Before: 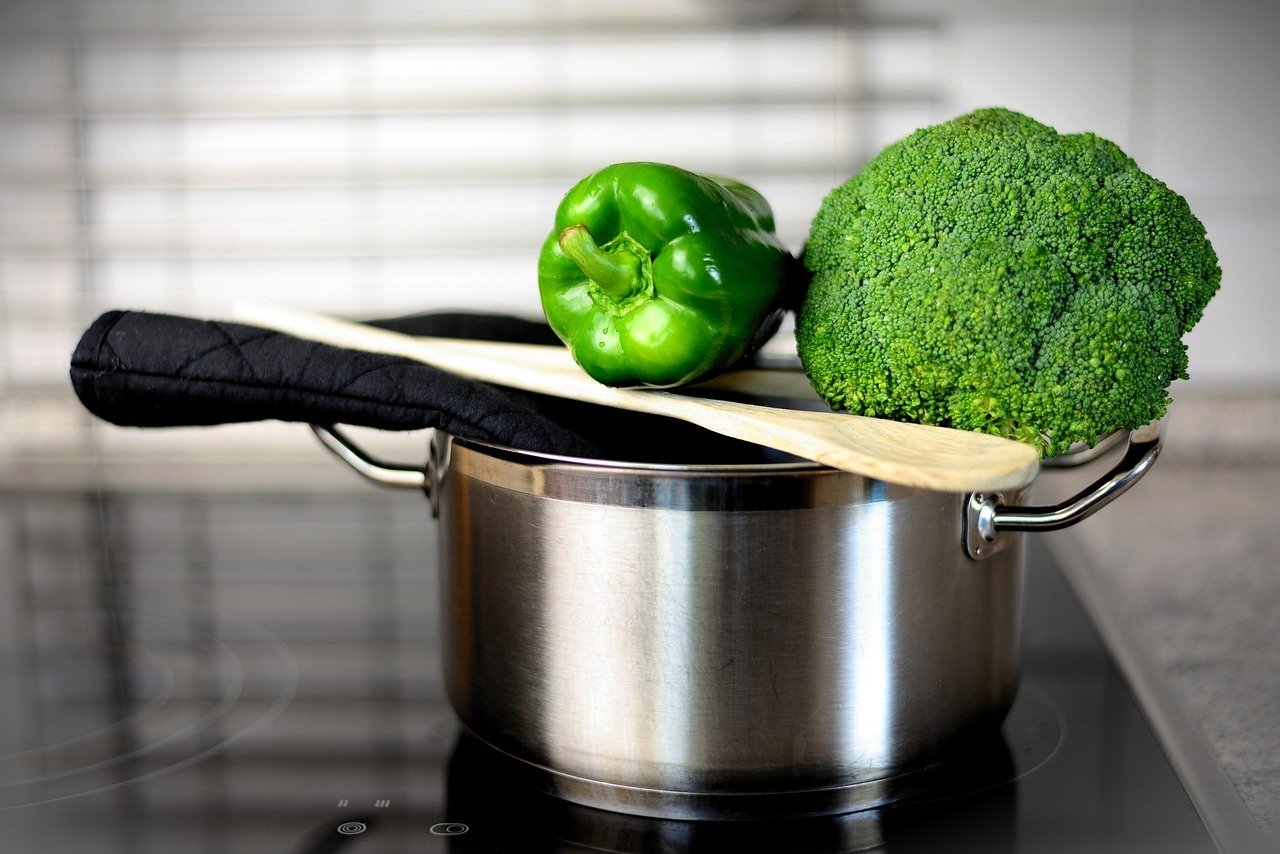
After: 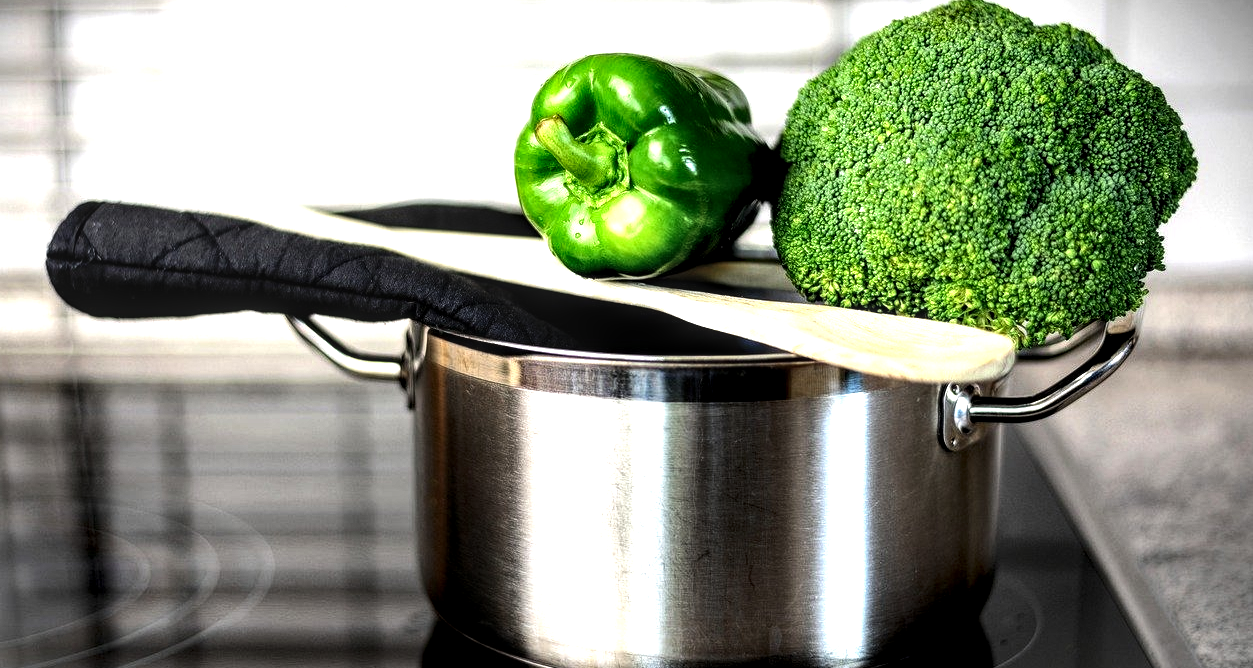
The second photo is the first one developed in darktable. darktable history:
crop and rotate: left 1.903%, top 12.807%, right 0.13%, bottom 8.928%
tone equalizer: -8 EV -0.716 EV, -7 EV -0.714 EV, -6 EV -0.596 EV, -5 EV -0.398 EV, -3 EV 0.378 EV, -2 EV 0.6 EV, -1 EV 0.693 EV, +0 EV 0.725 EV, edges refinement/feathering 500, mask exposure compensation -1.57 EV, preserve details no
local contrast: highlights 77%, shadows 56%, detail 175%, midtone range 0.426
